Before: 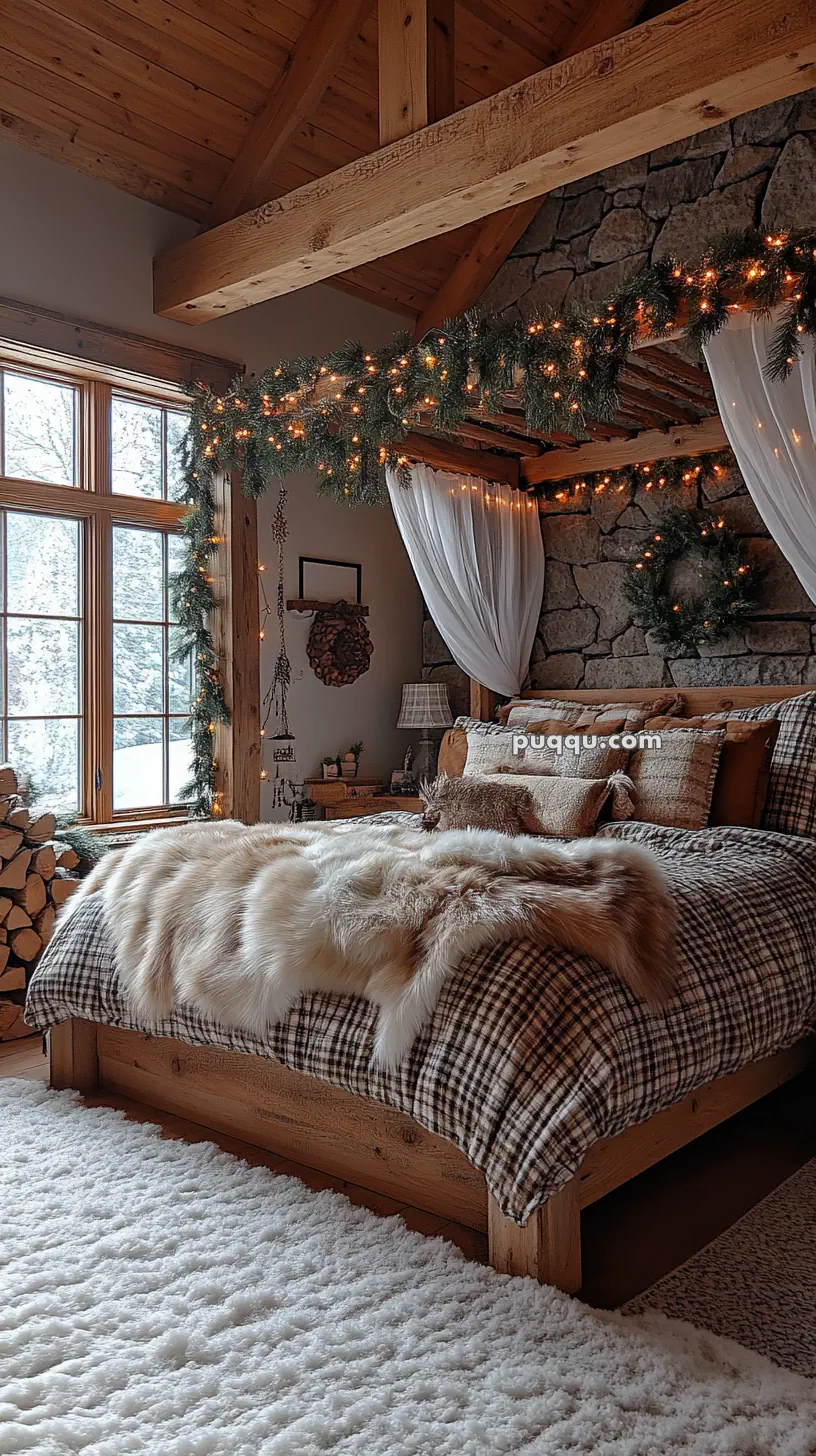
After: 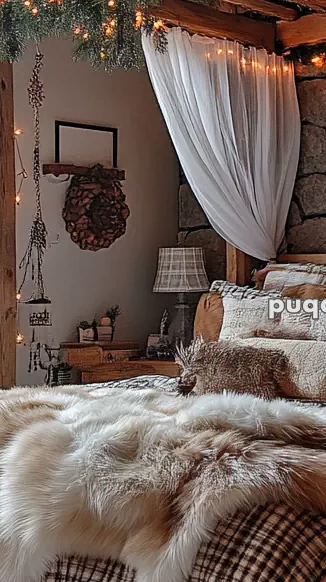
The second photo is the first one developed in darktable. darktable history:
crop: left 30%, top 30%, right 30%, bottom 30%
shadows and highlights: shadows 52.42, soften with gaussian
contrast brightness saturation: contrast 0.1, brightness 0.02, saturation 0.02
